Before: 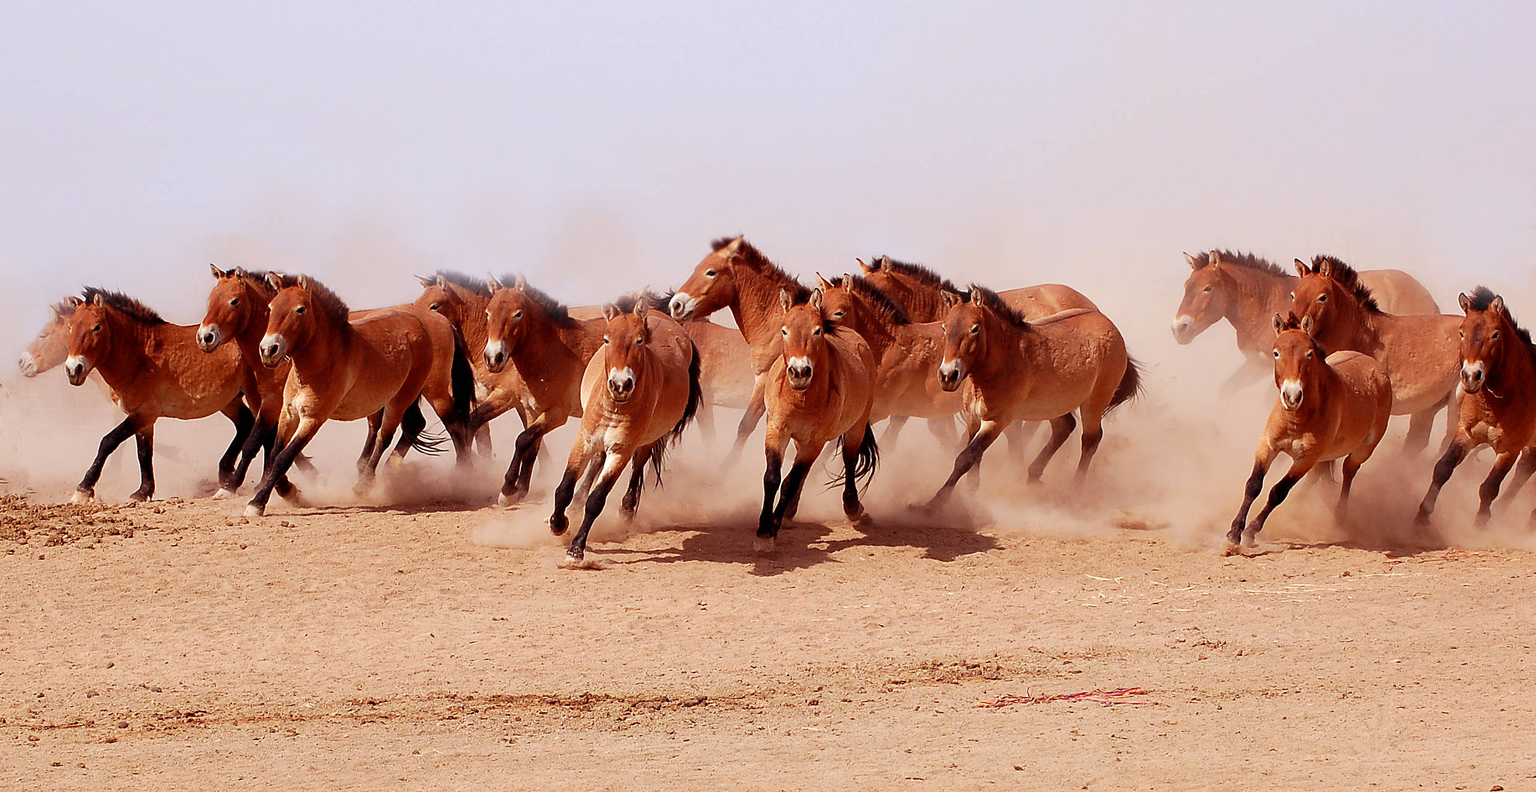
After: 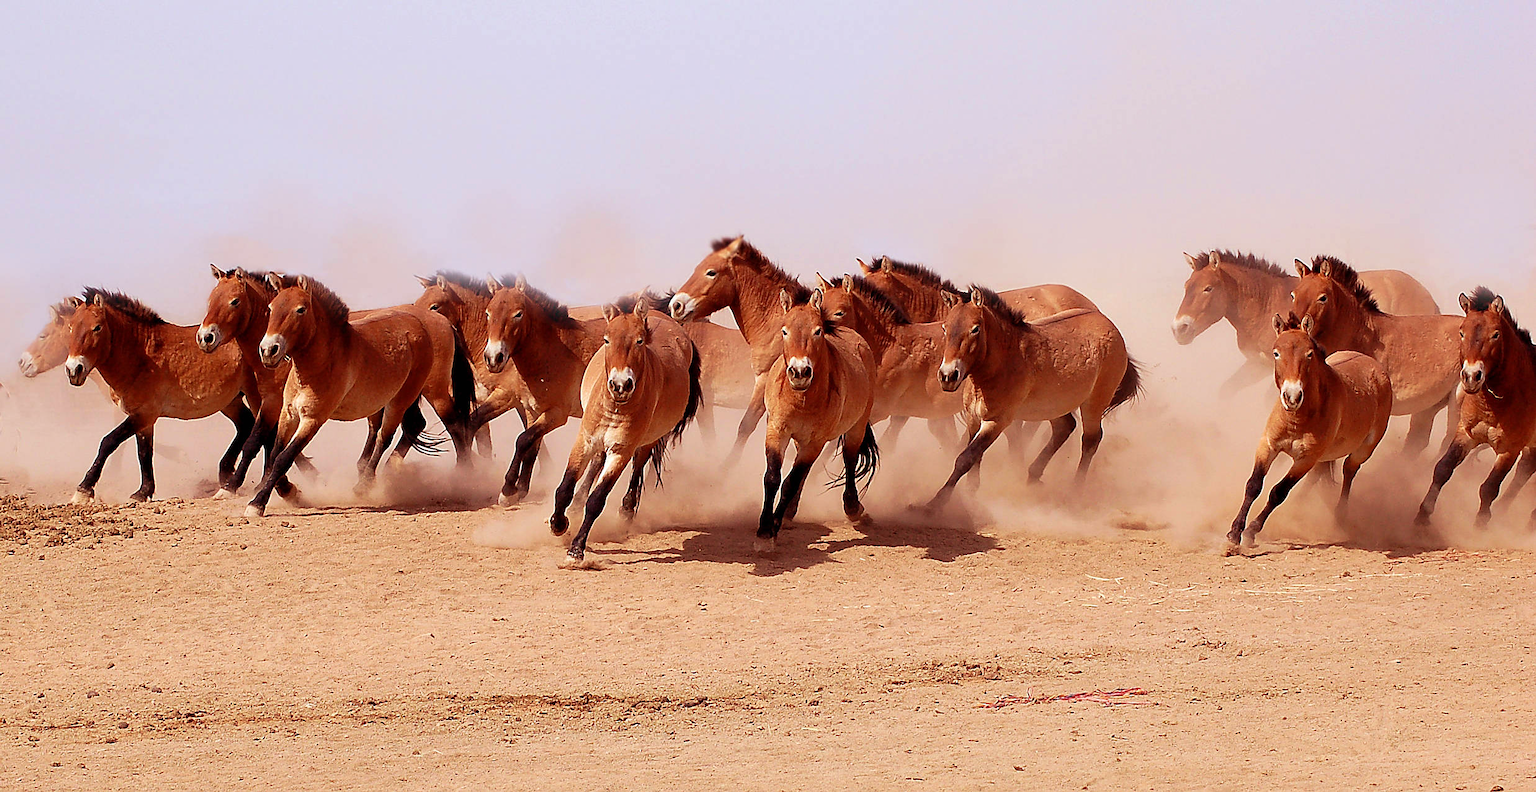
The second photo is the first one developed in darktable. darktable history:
sharpen: radius 0.994
velvia: on, module defaults
